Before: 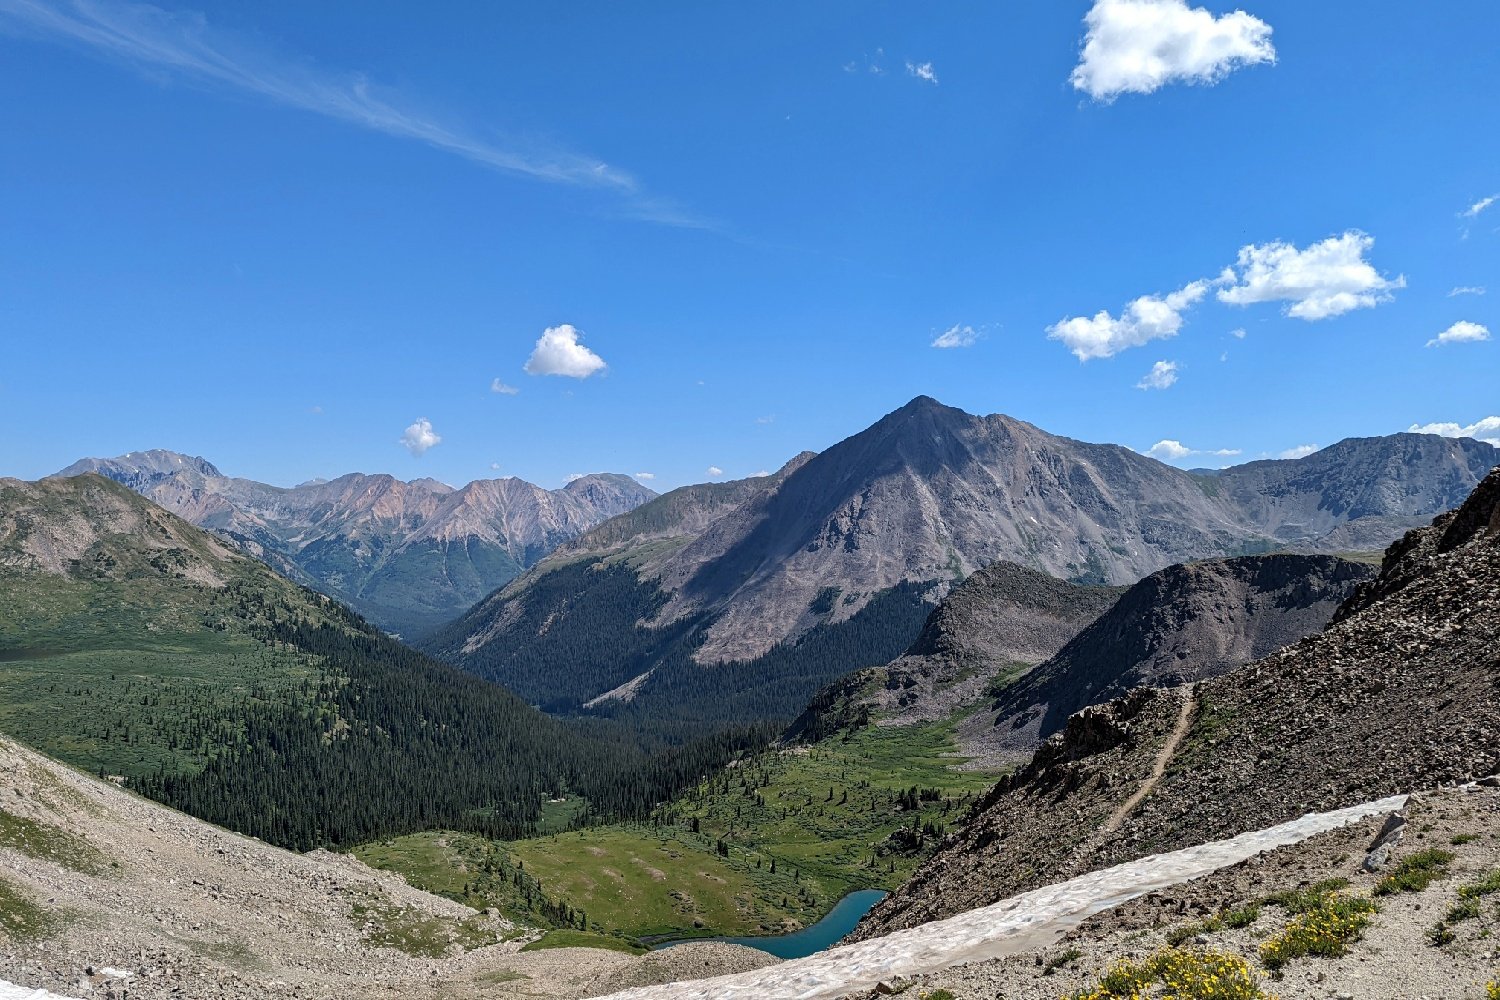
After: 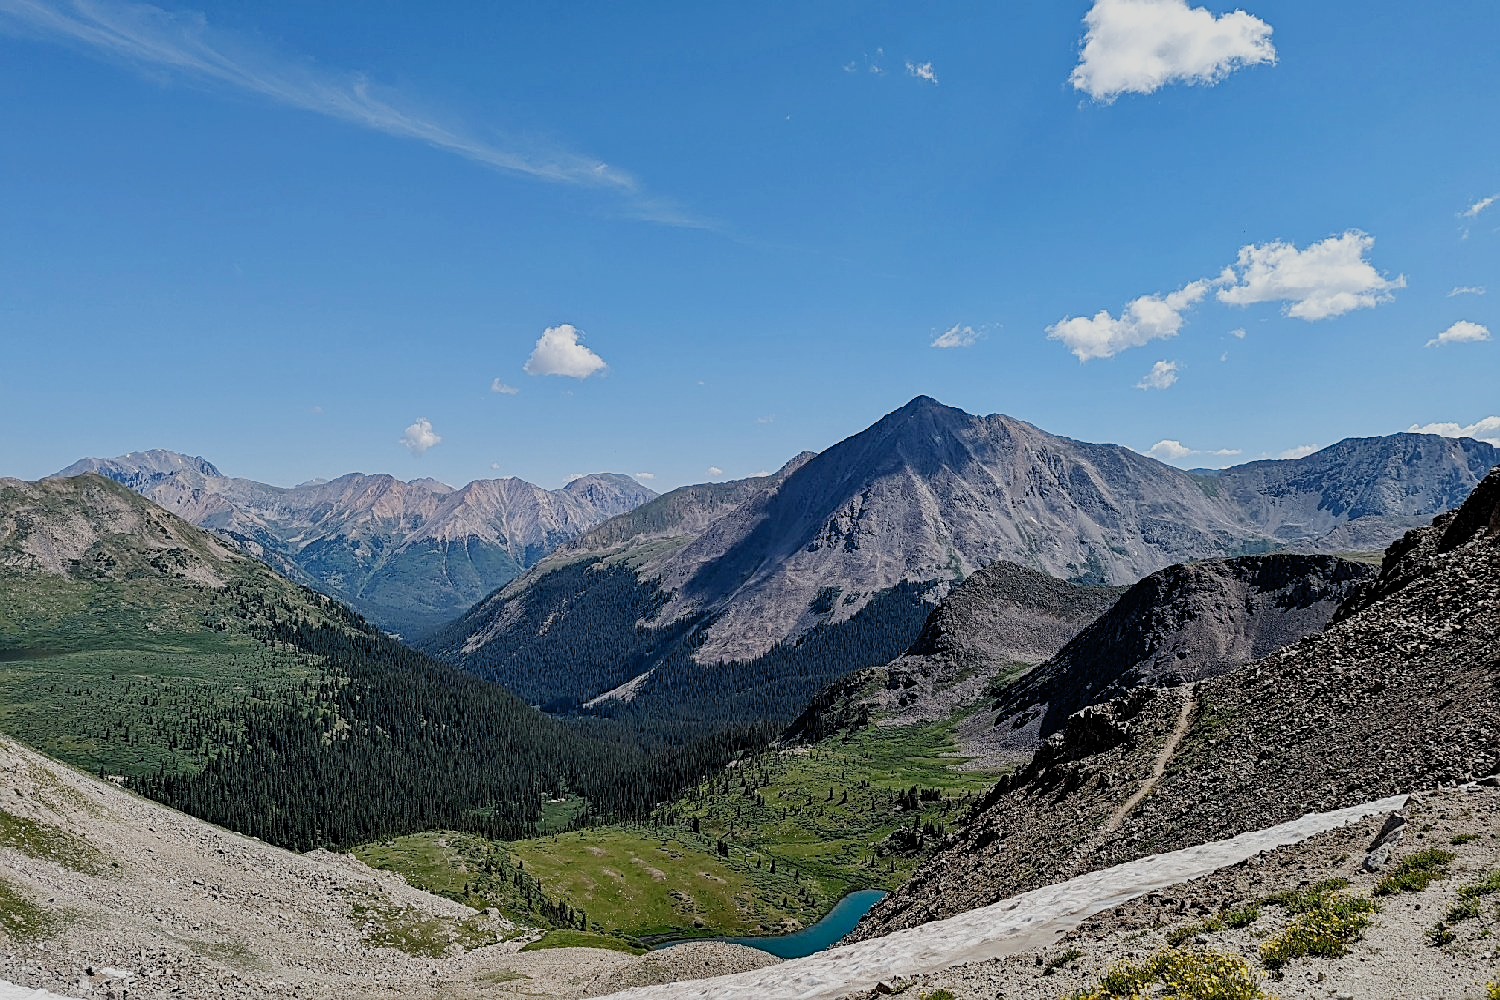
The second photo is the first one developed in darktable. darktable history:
filmic rgb: black relative exposure -7.65 EV, white relative exposure 4.56 EV, threshold 2.96 EV, hardness 3.61, contrast 1.051, add noise in highlights 0.001, preserve chrominance no, color science v3 (2019), use custom middle-gray values true, contrast in highlights soft, enable highlight reconstruction true
sharpen: on, module defaults
